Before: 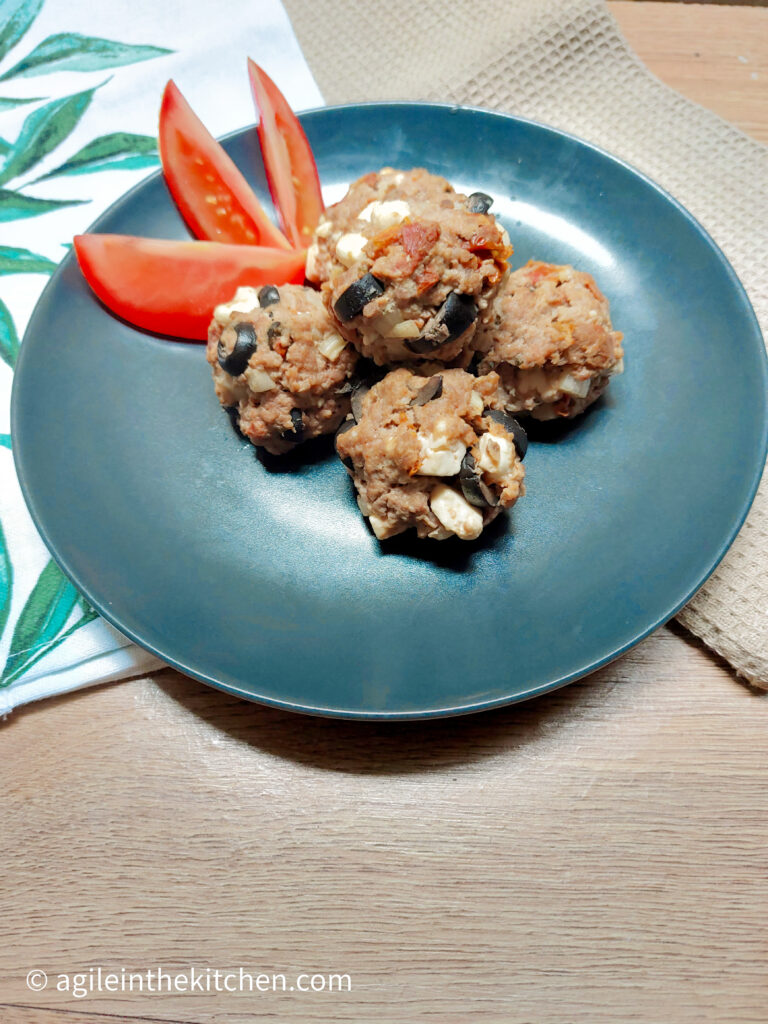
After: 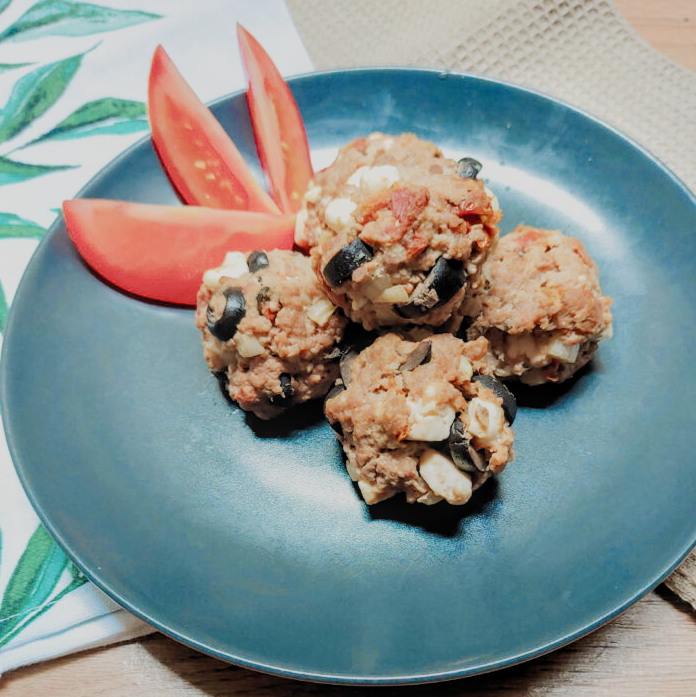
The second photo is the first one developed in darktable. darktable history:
exposure: exposure 0.346 EV, compensate highlight preservation false
filmic rgb: black relative exposure -7.65 EV, white relative exposure 4.56 EV, hardness 3.61, color science v5 (2021), contrast in shadows safe, contrast in highlights safe
local contrast: detail 118%
crop: left 1.558%, top 3.452%, right 7.772%, bottom 28.472%
